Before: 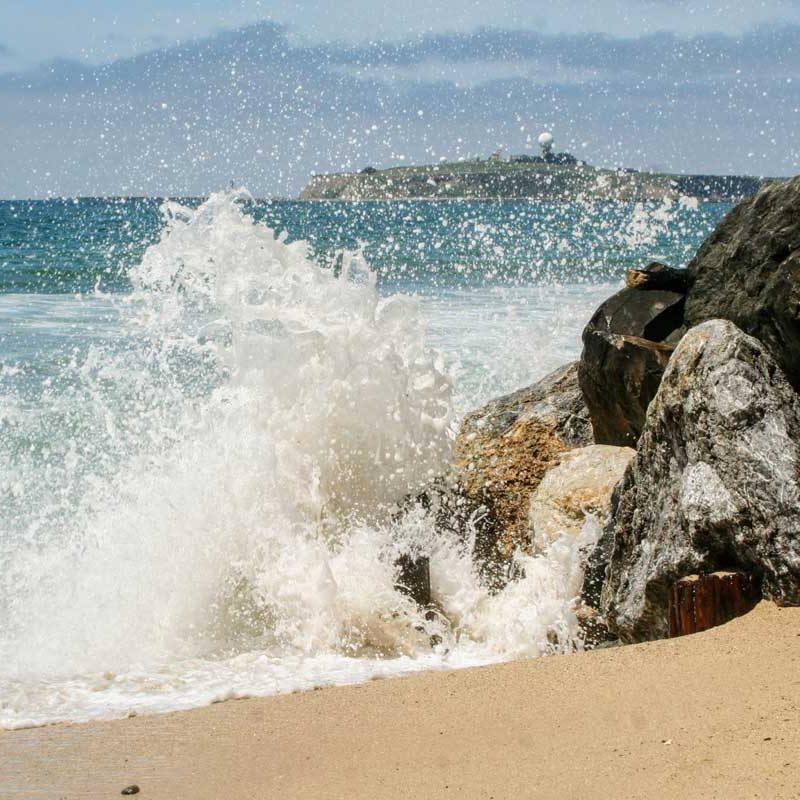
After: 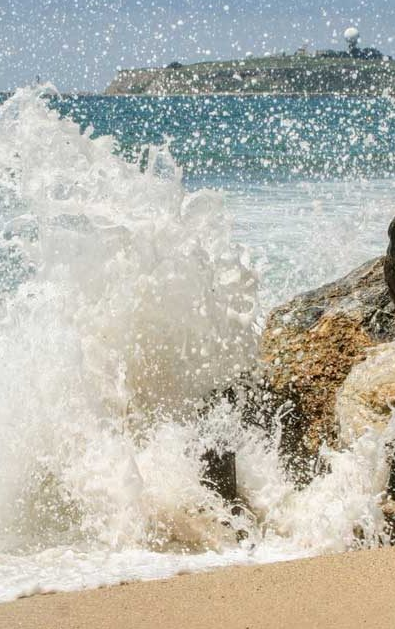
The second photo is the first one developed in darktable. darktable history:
crop and rotate: angle 0.025°, left 24.315%, top 13.118%, right 26.236%, bottom 8.222%
